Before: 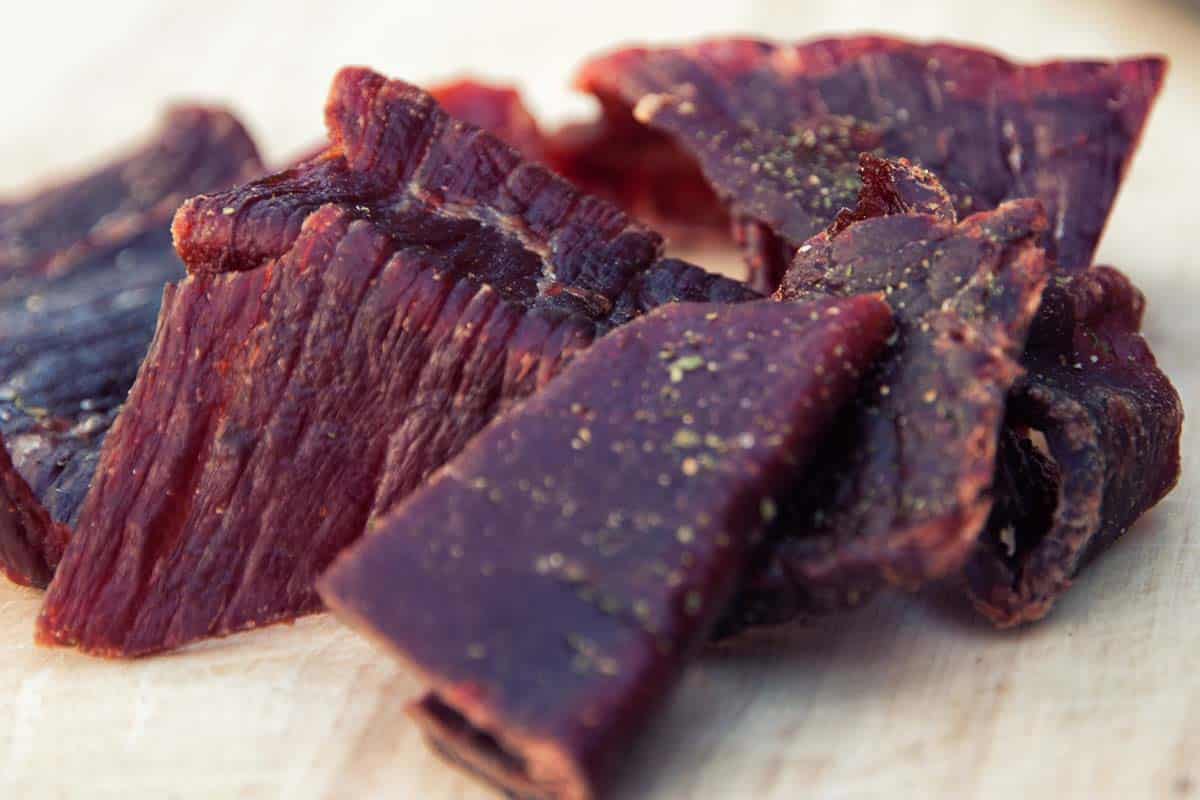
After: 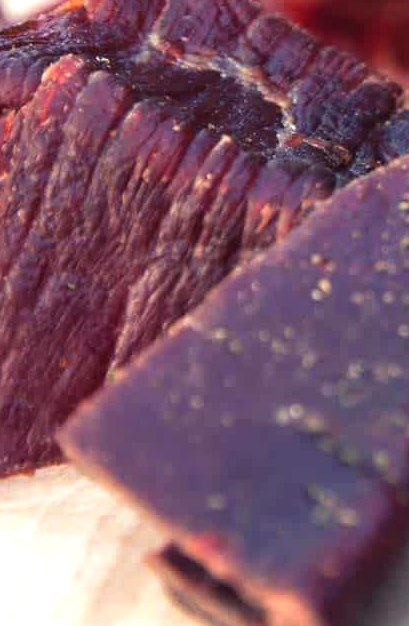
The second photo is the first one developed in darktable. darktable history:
crop and rotate: left 21.723%, top 18.708%, right 44.169%, bottom 2.988%
exposure: black level correction -0.002, exposure 0.541 EV, compensate exposure bias true, compensate highlight preservation false
